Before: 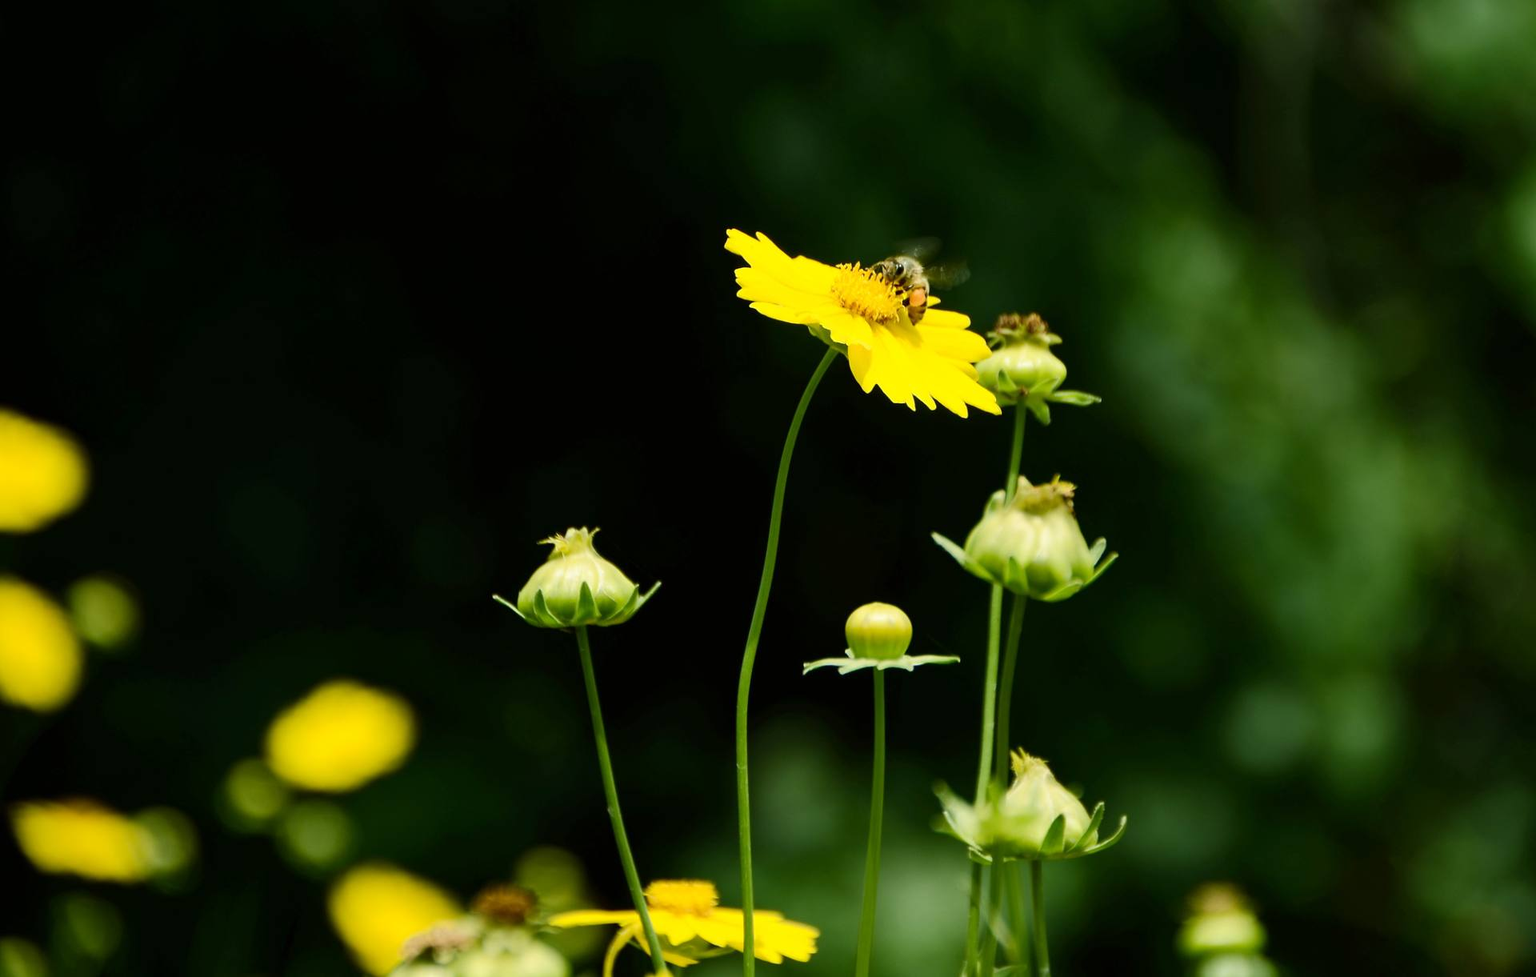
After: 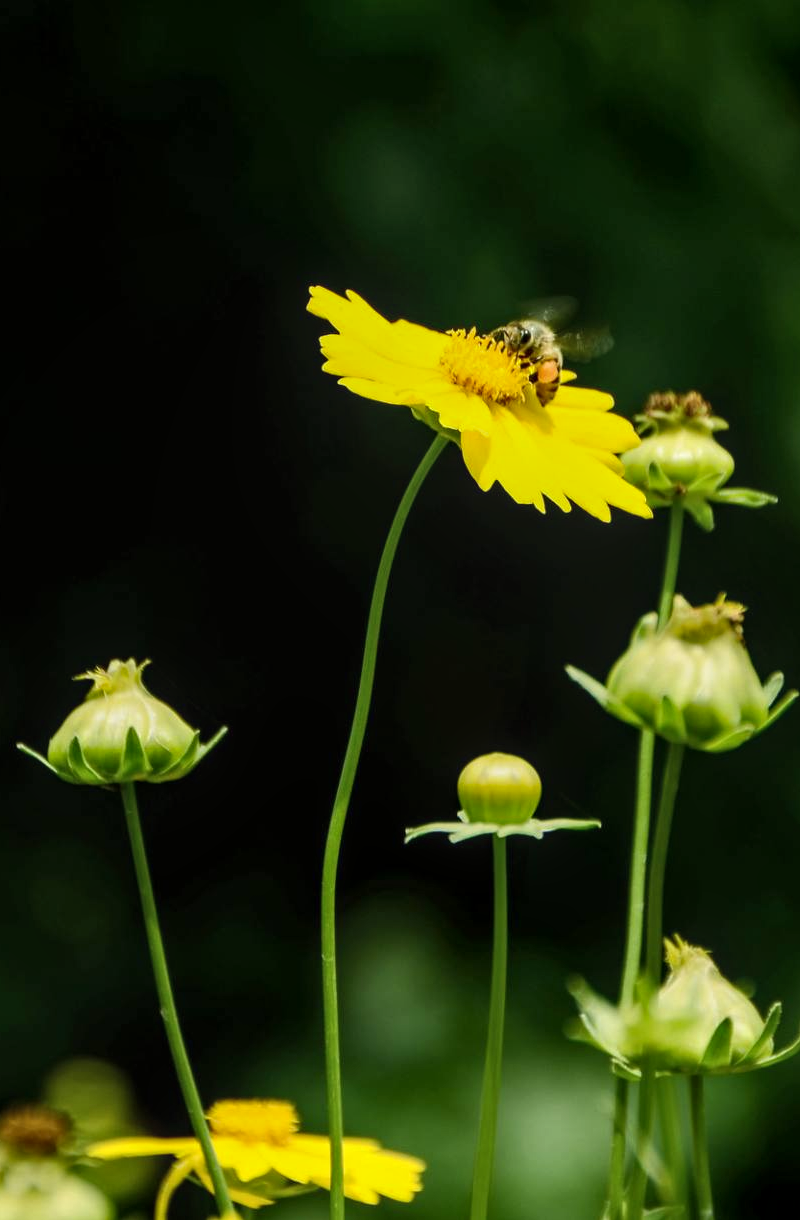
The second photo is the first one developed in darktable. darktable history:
local contrast: on, module defaults
crop: left 31.229%, right 27.105%
